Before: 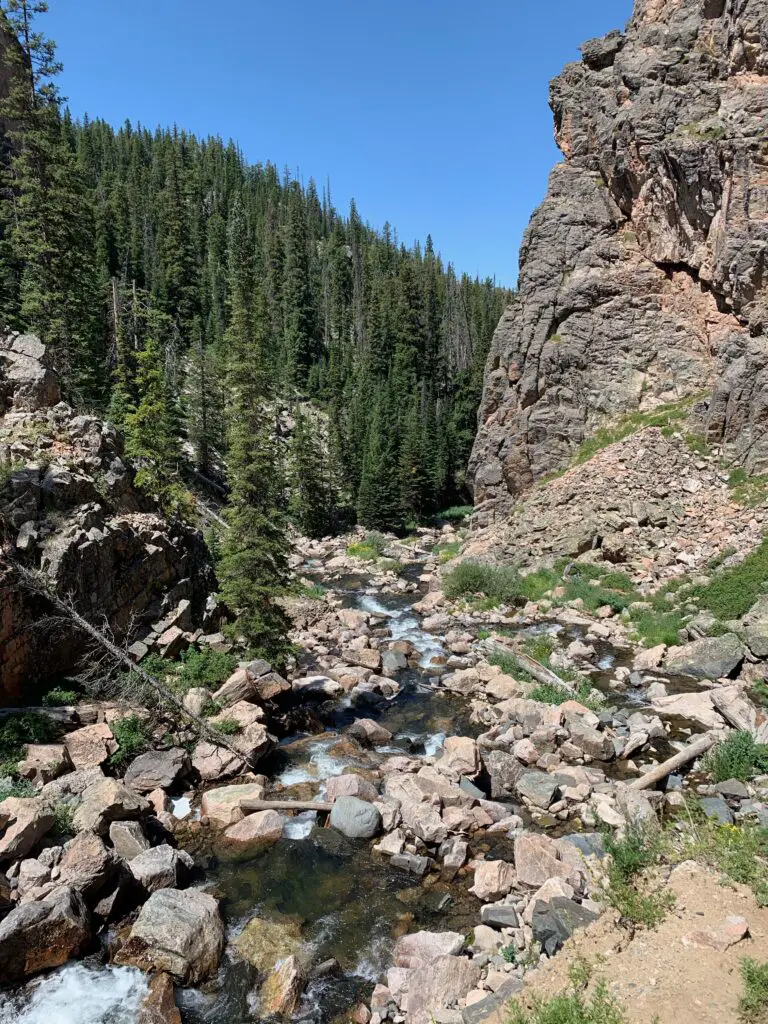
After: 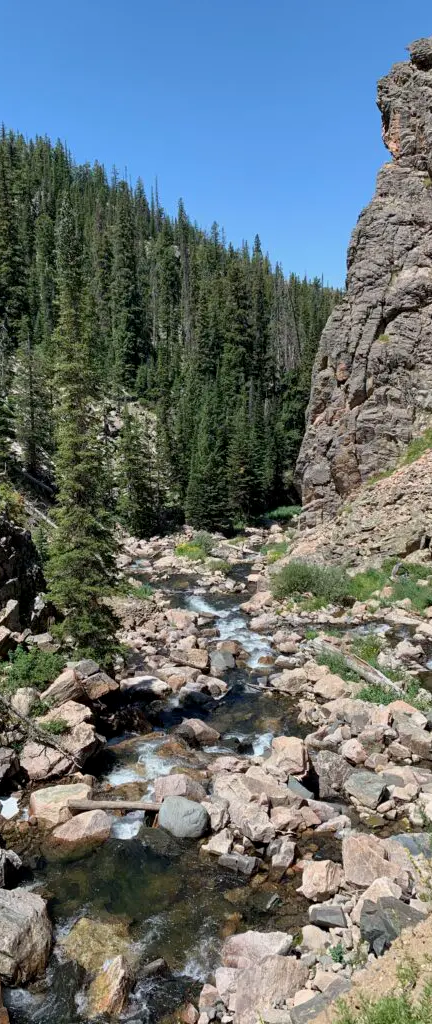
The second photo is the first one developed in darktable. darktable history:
crop and rotate: left 22.516%, right 21.234%
exposure: black level correction 0.002, compensate highlight preservation false
